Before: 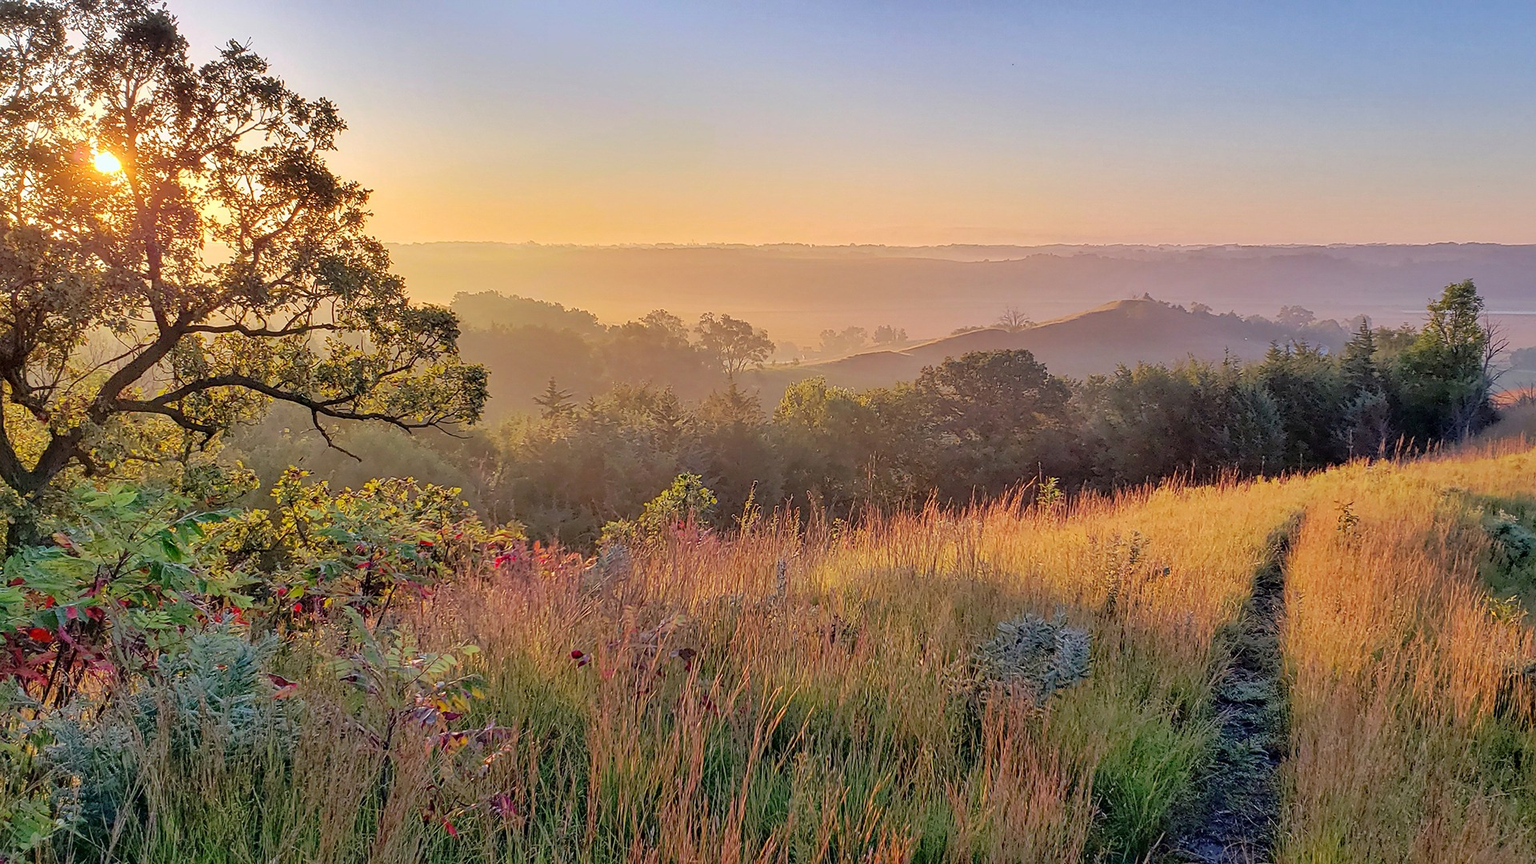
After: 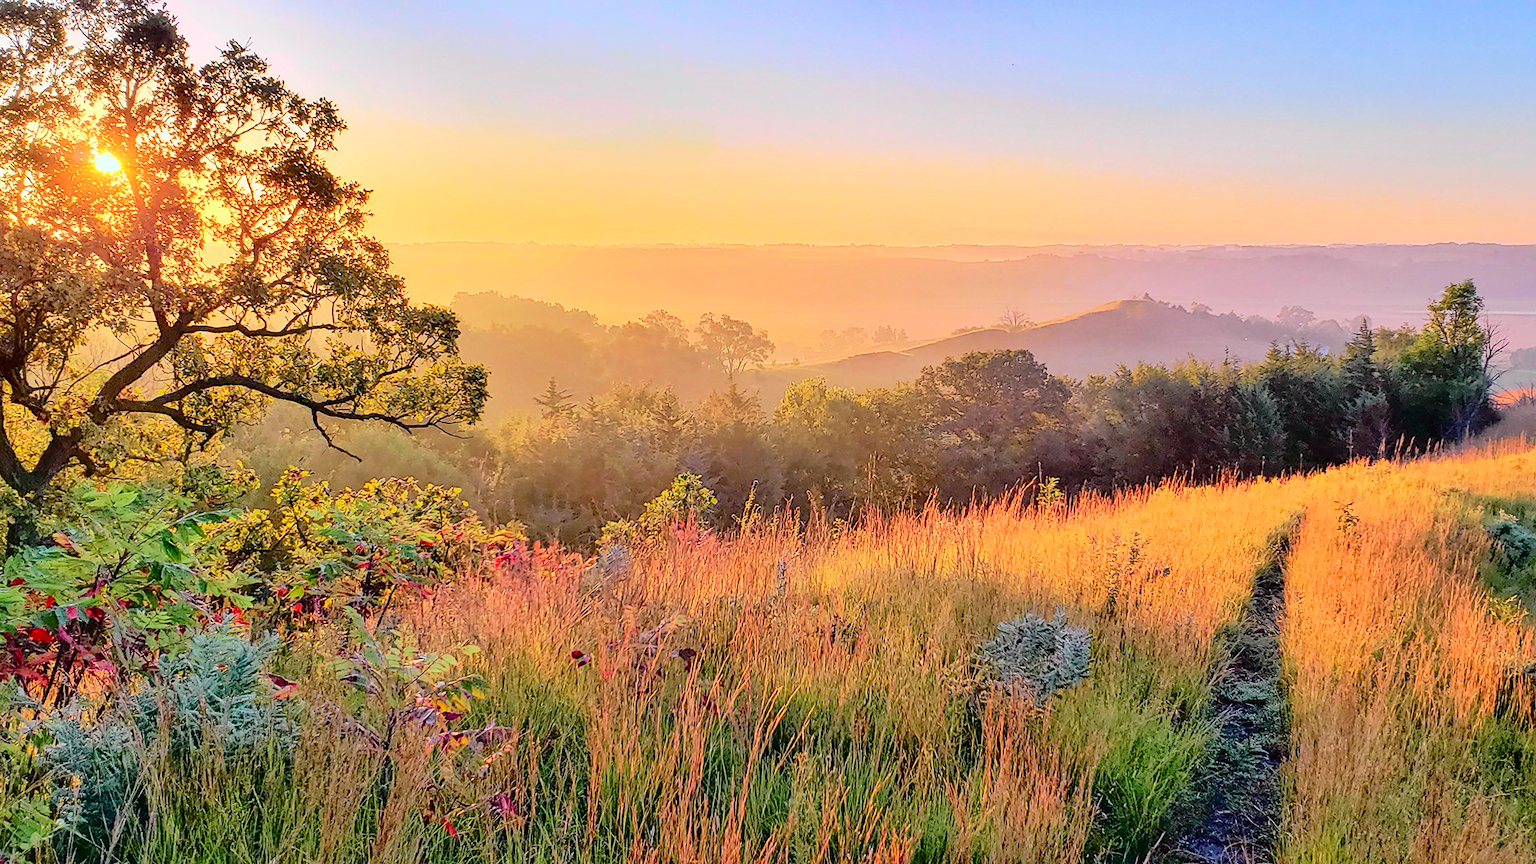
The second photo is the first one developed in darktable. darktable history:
tone curve: curves: ch0 [(0, 0.014) (0.12, 0.096) (0.386, 0.49) (0.54, 0.684) (0.751, 0.855) (0.89, 0.943) (0.998, 0.989)]; ch1 [(0, 0) (0.133, 0.099) (0.437, 0.41) (0.5, 0.5) (0.517, 0.536) (0.548, 0.575) (0.582, 0.631) (0.627, 0.688) (0.836, 0.868) (1, 1)]; ch2 [(0, 0) (0.374, 0.341) (0.456, 0.443) (0.478, 0.49) (0.501, 0.5) (0.528, 0.538) (0.55, 0.6) (0.572, 0.63) (0.702, 0.765) (1, 1)], color space Lab, independent channels, preserve colors none
